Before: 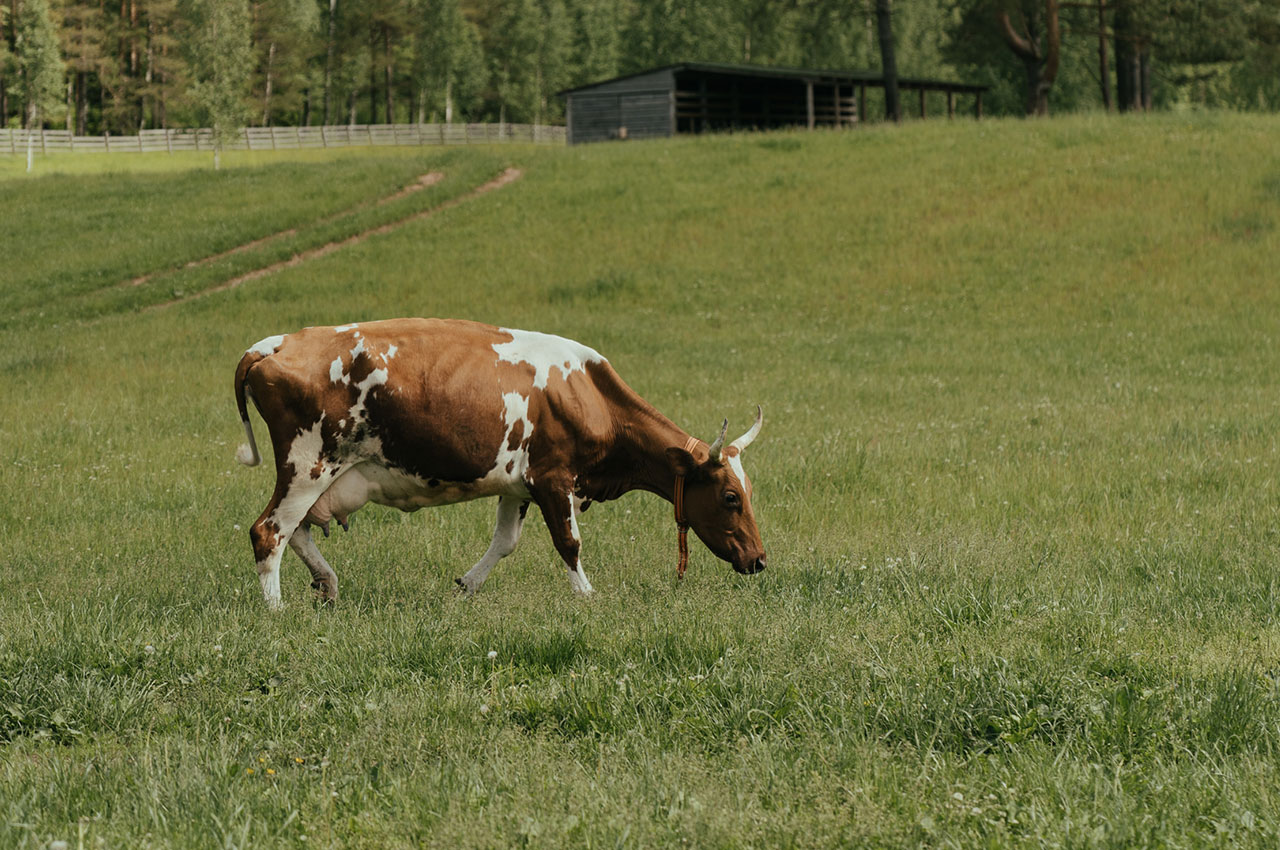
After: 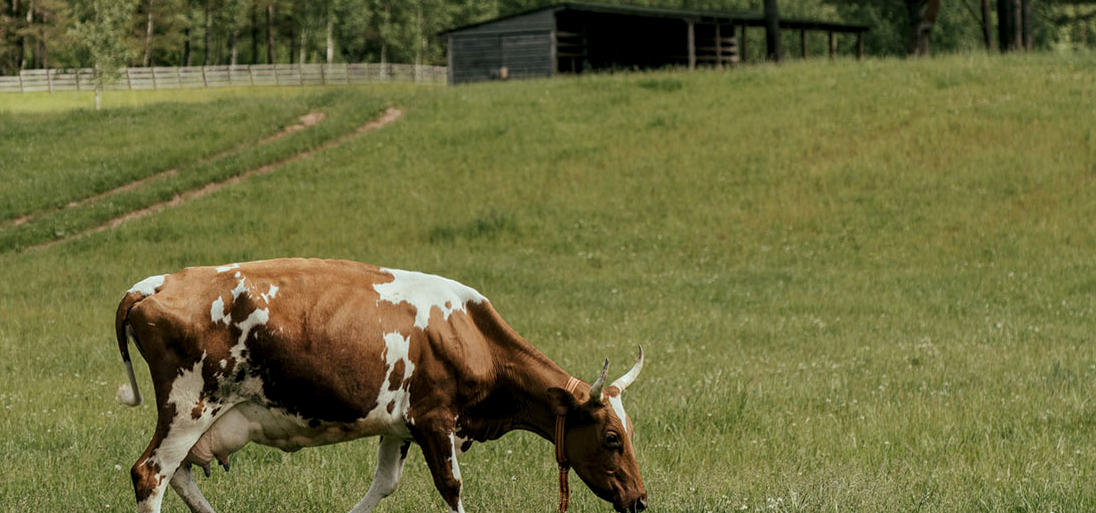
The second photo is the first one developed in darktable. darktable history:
crop and rotate: left 9.345%, top 7.22%, right 4.982%, bottom 32.331%
local contrast: detail 130%
